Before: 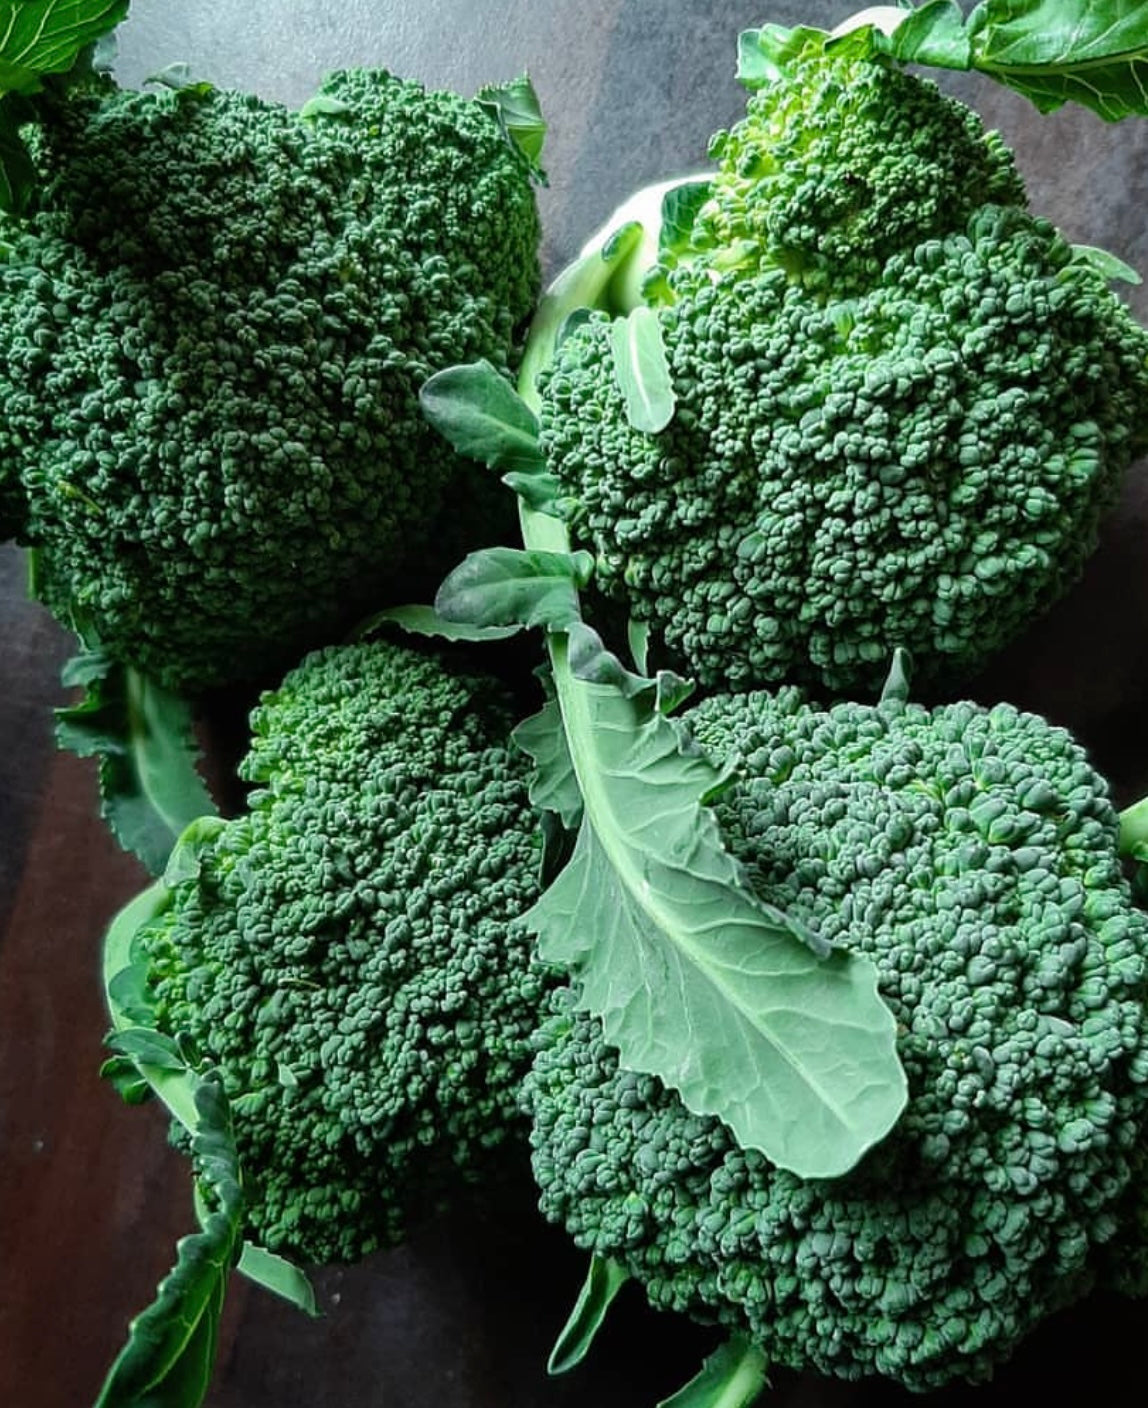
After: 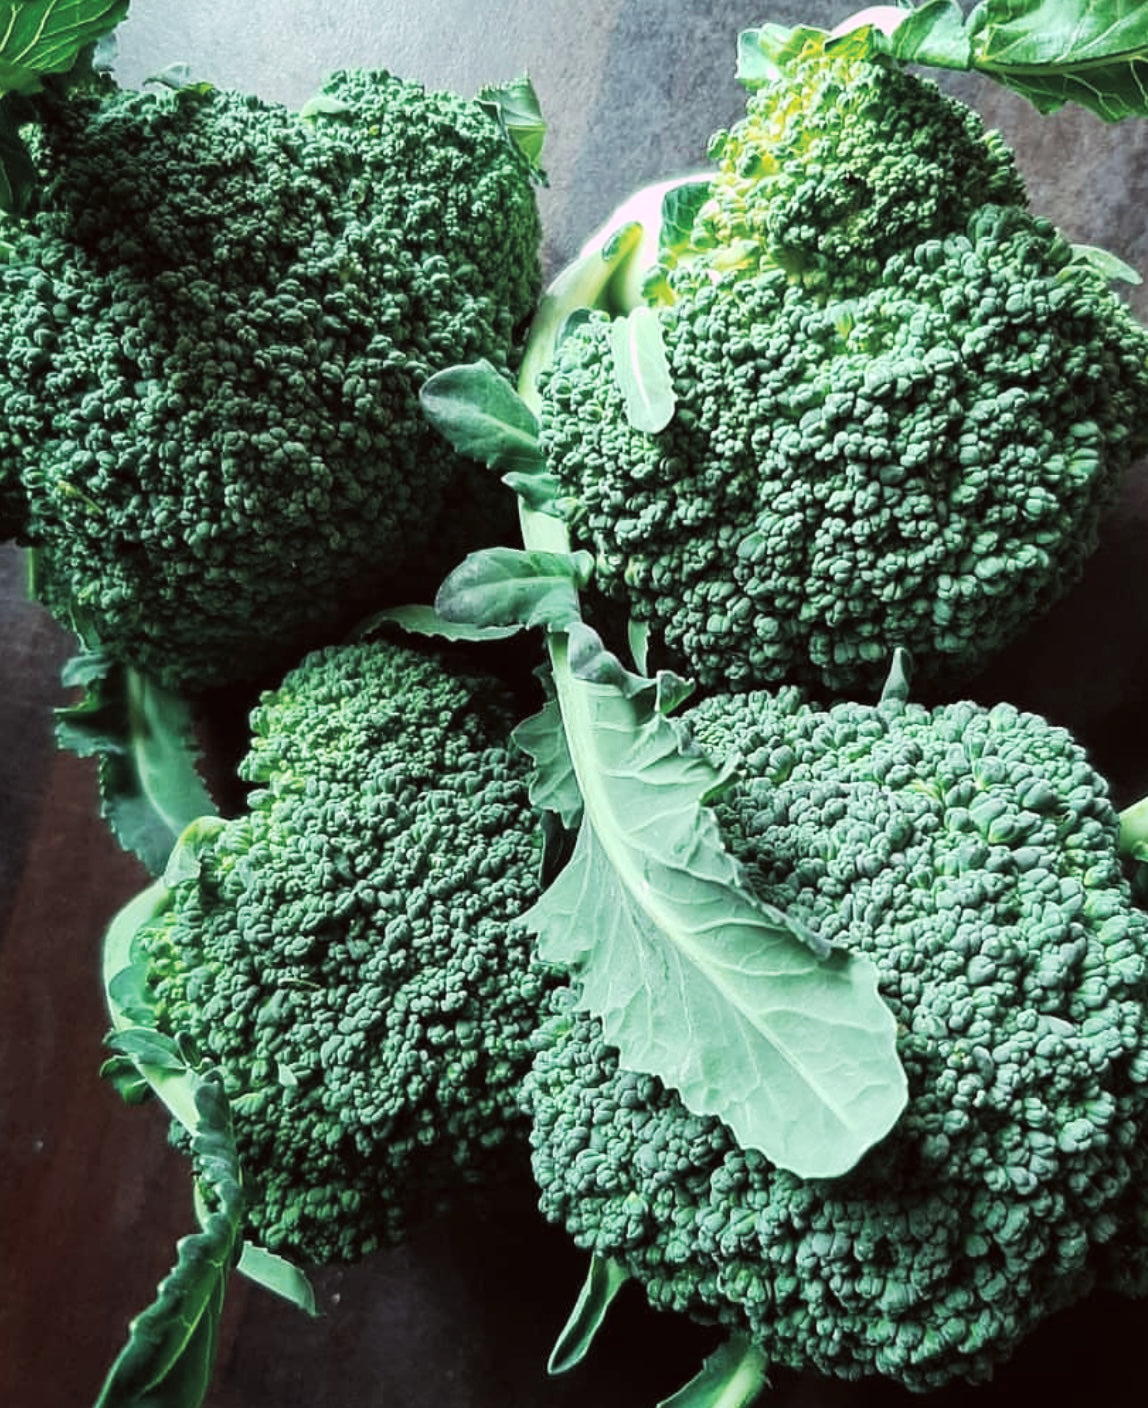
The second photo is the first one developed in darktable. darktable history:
tone curve: curves: ch0 [(0, 0) (0.003, 0.006) (0.011, 0.015) (0.025, 0.032) (0.044, 0.054) (0.069, 0.079) (0.1, 0.111) (0.136, 0.146) (0.177, 0.186) (0.224, 0.229) (0.277, 0.286) (0.335, 0.348) (0.399, 0.426) (0.468, 0.514) (0.543, 0.609) (0.623, 0.706) (0.709, 0.789) (0.801, 0.862) (0.898, 0.926) (1, 1)], preserve colors none
color look up table: target L [91.66, 91.18, 84.33, 88.35, 85.36, 80.68, 86.22, 73.45, 63.6, 59.95, 59.01, 50.24, 34.63, 201, 89.38, 87.01, 76.68, 65.58, 68.46, 48.63, 45.71, 50.9, 34.82, 30.72, 25.55, 15.05, 96.35, 82.33, 77.07, 56.78, 45.29, 60.72, 37.15, 36.53, 29.15, 41.13, 30.54, 29.91, 20.81, 19.5, 21.28, 2.059, 98.84, 88.4, 62.49, 63.94, 46.88, 39.43, 4.516], target a [-13.34, -7.55, -77.34, -8.806, -63.86, -67.76, -20.73, 8.409, -46.57, -35.57, -37.41, -12.52, -25.97, 0, 1.062, -0.277, 19.81, 34.99, 15.32, 49.74, 52.59, 24.11, 52.21, 5.076, 42.91, 27.12, 14.25, 1.096, 19.16, 25.4, 52.05, 6.496, 54.03, 56.53, 43.78, 29.31, 49.94, 15.41, 46.42, 35.74, 16.77, 9.348, -24.44, -33.96, 2.172, -17.82, -16.43, -6.315, -1.023], target b [90.65, 76.11, 41.62, 19.46, 0.259, 72.06, 42.67, 51.91, 26.2, 38.72, 7.763, 23.59, 20.66, -0.001, 35.77, 74.34, 45.74, 19.3, 22.18, 4.791, 48.4, 43.37, 43.07, 10.57, 27.04, 21.21, -6.724, -0.365, -6.516, -27.28, -19.77, -21.24, -35.46, -23.57, -59.21, -5.899, 6.101, -44.94, -36.92, -23.12, -20.56, -25.58, -5.706, -22.35, -37.22, -32.44, -8.584, -22.35, -0.502], num patches 49
